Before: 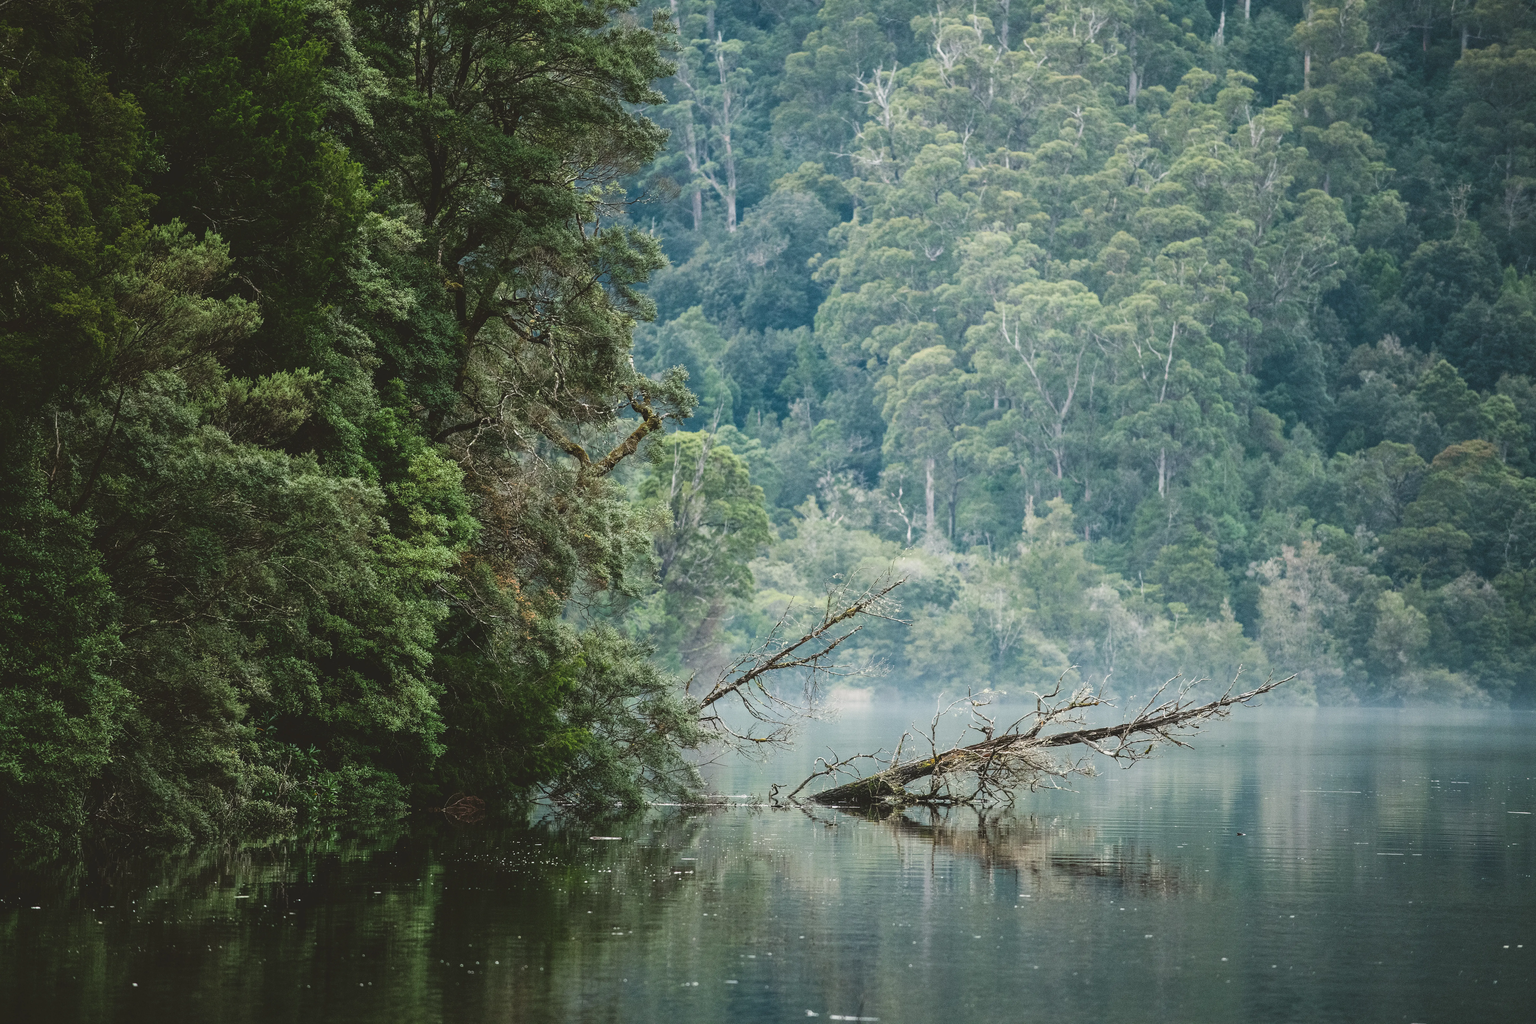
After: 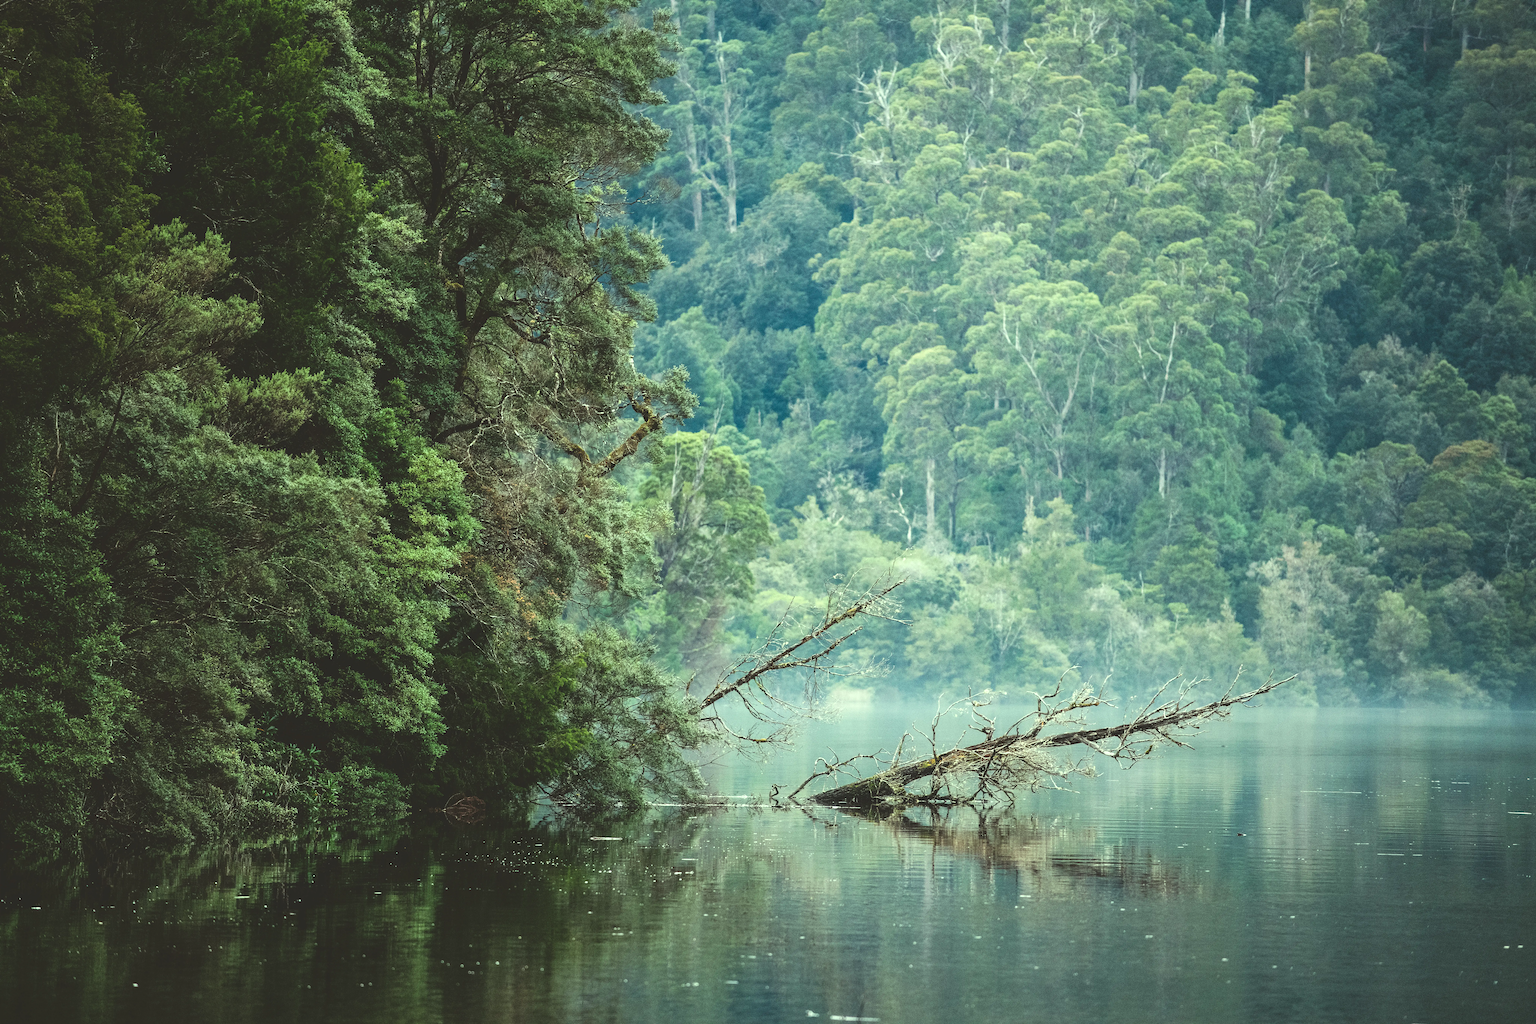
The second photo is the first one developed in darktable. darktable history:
color balance rgb: power › hue 72.25°, highlights gain › luminance 15.612%, highlights gain › chroma 6.893%, highlights gain › hue 122.42°, global offset › luminance 0.478%, global offset › hue 58.57°, linear chroma grading › global chroma 42.445%, perceptual saturation grading › global saturation -26.617%
exposure: exposure 0.168 EV, compensate exposure bias true, compensate highlight preservation false
